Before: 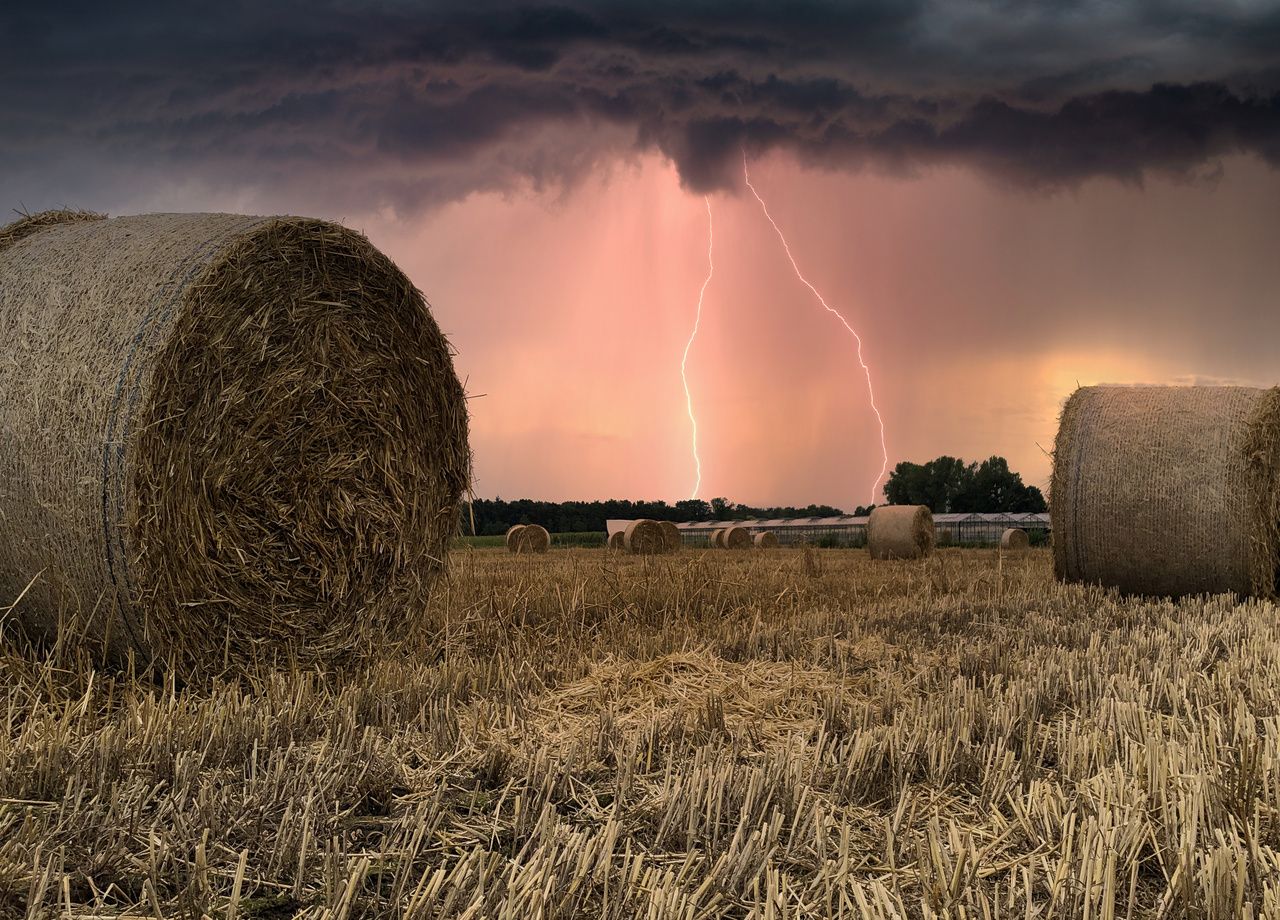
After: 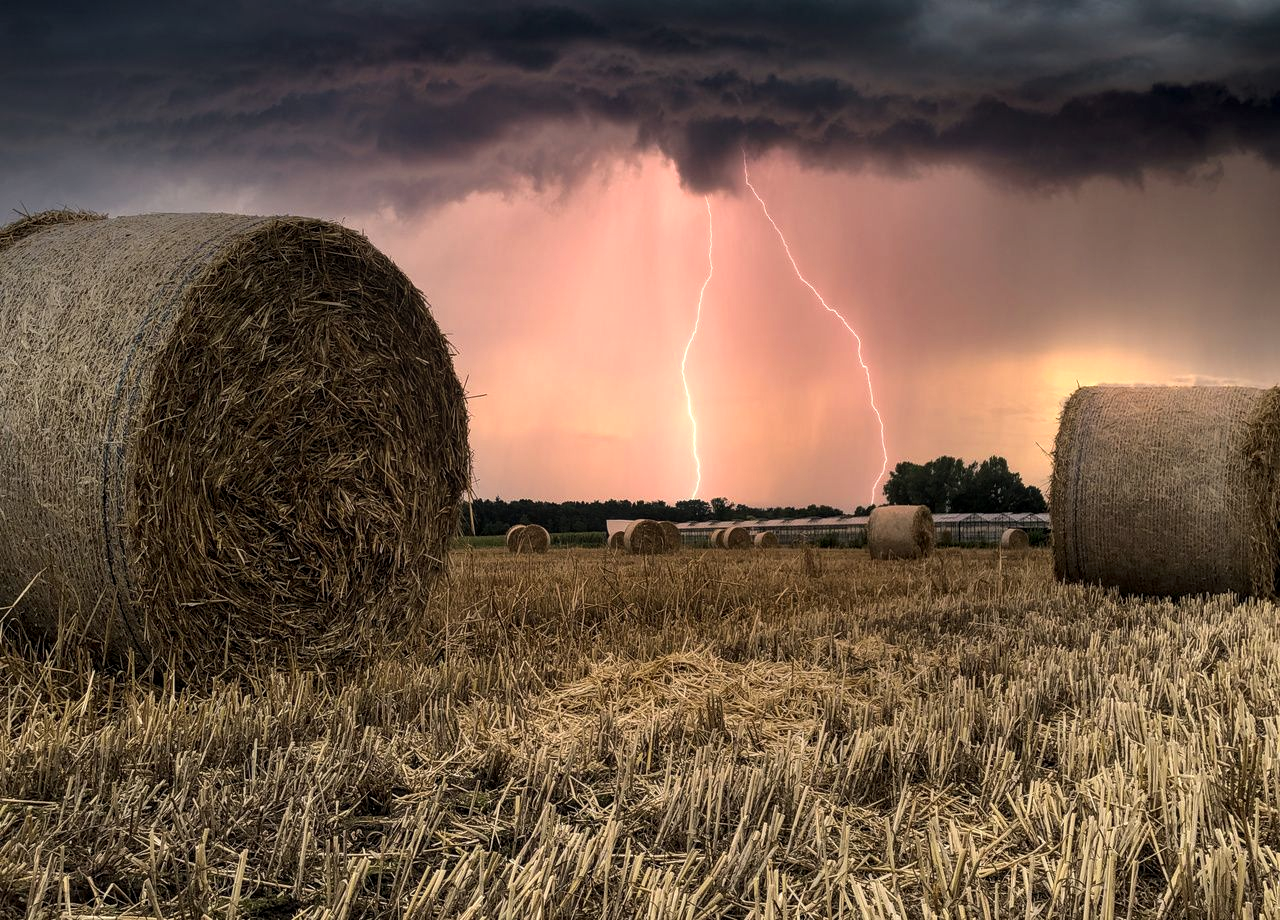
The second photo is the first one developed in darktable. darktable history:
tone equalizer: -8 EV -0.409 EV, -7 EV -0.373 EV, -6 EV -0.305 EV, -5 EV -0.187 EV, -3 EV 0.234 EV, -2 EV 0.341 EV, -1 EV 0.37 EV, +0 EV 0.431 EV, smoothing diameter 2%, edges refinement/feathering 22.97, mask exposure compensation -1.57 EV, filter diffusion 5
local contrast: on, module defaults
